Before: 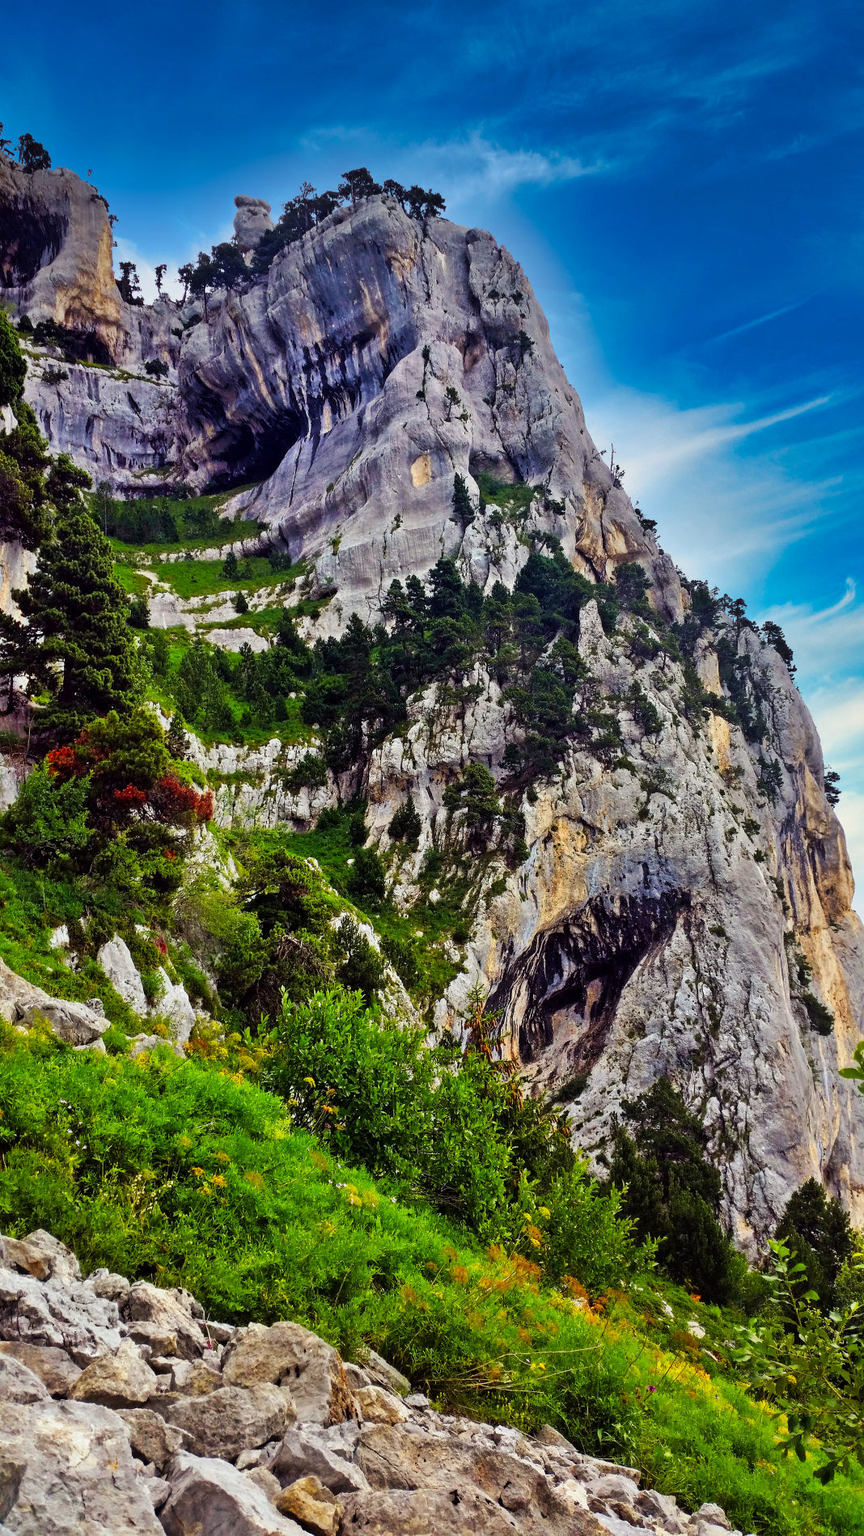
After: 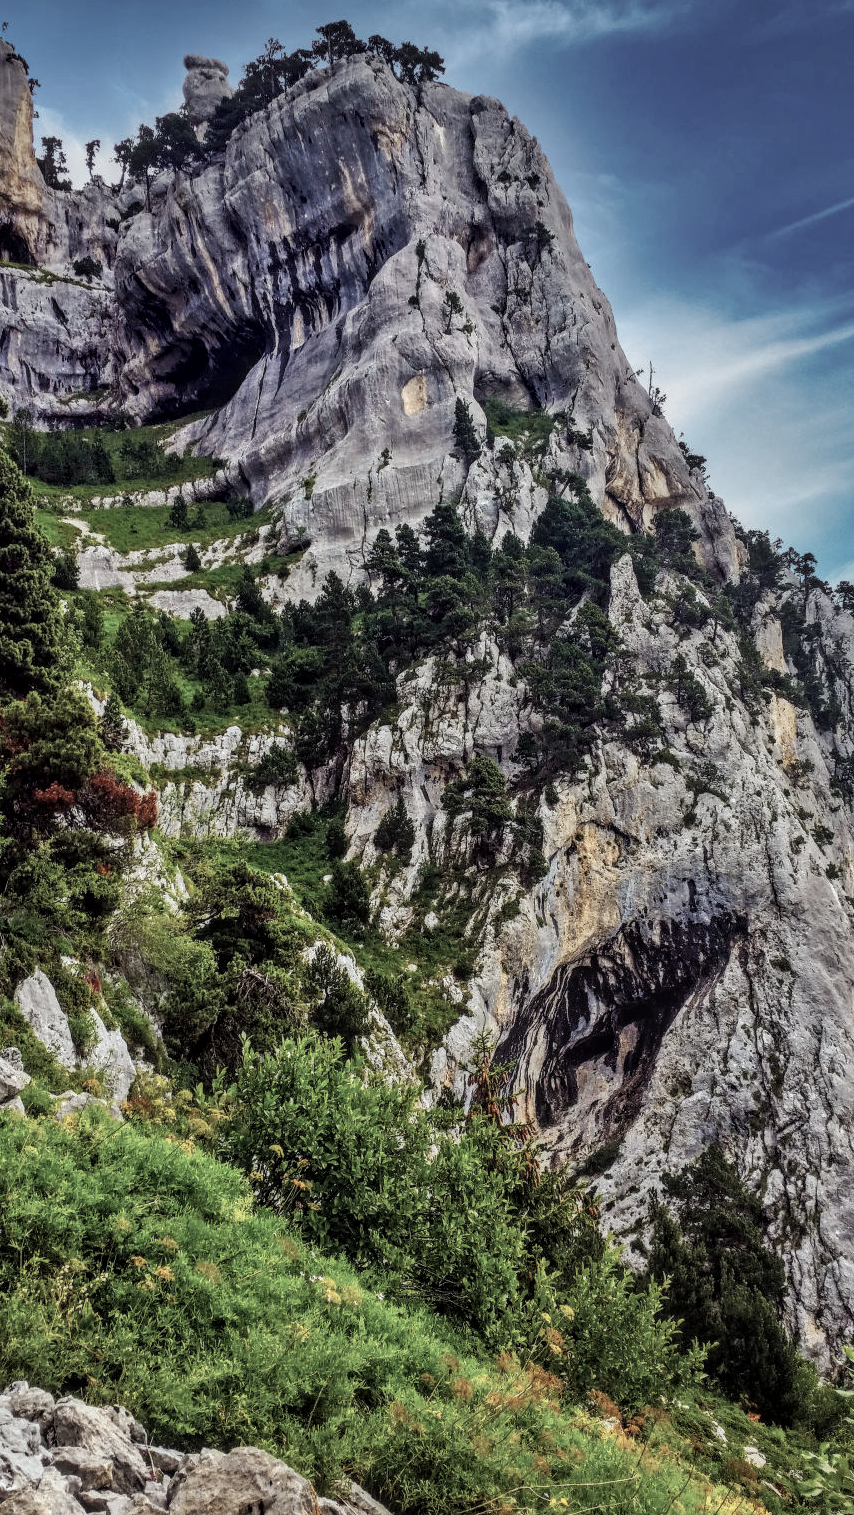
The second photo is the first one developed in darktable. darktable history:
crop and rotate: left 9.946%, top 9.886%, right 10.016%, bottom 10.327%
color correction: highlights b* 0.014, saturation 0.526
local contrast: highlights 4%, shadows 6%, detail 133%
tone equalizer: edges refinement/feathering 500, mask exposure compensation -1.57 EV, preserve details no
